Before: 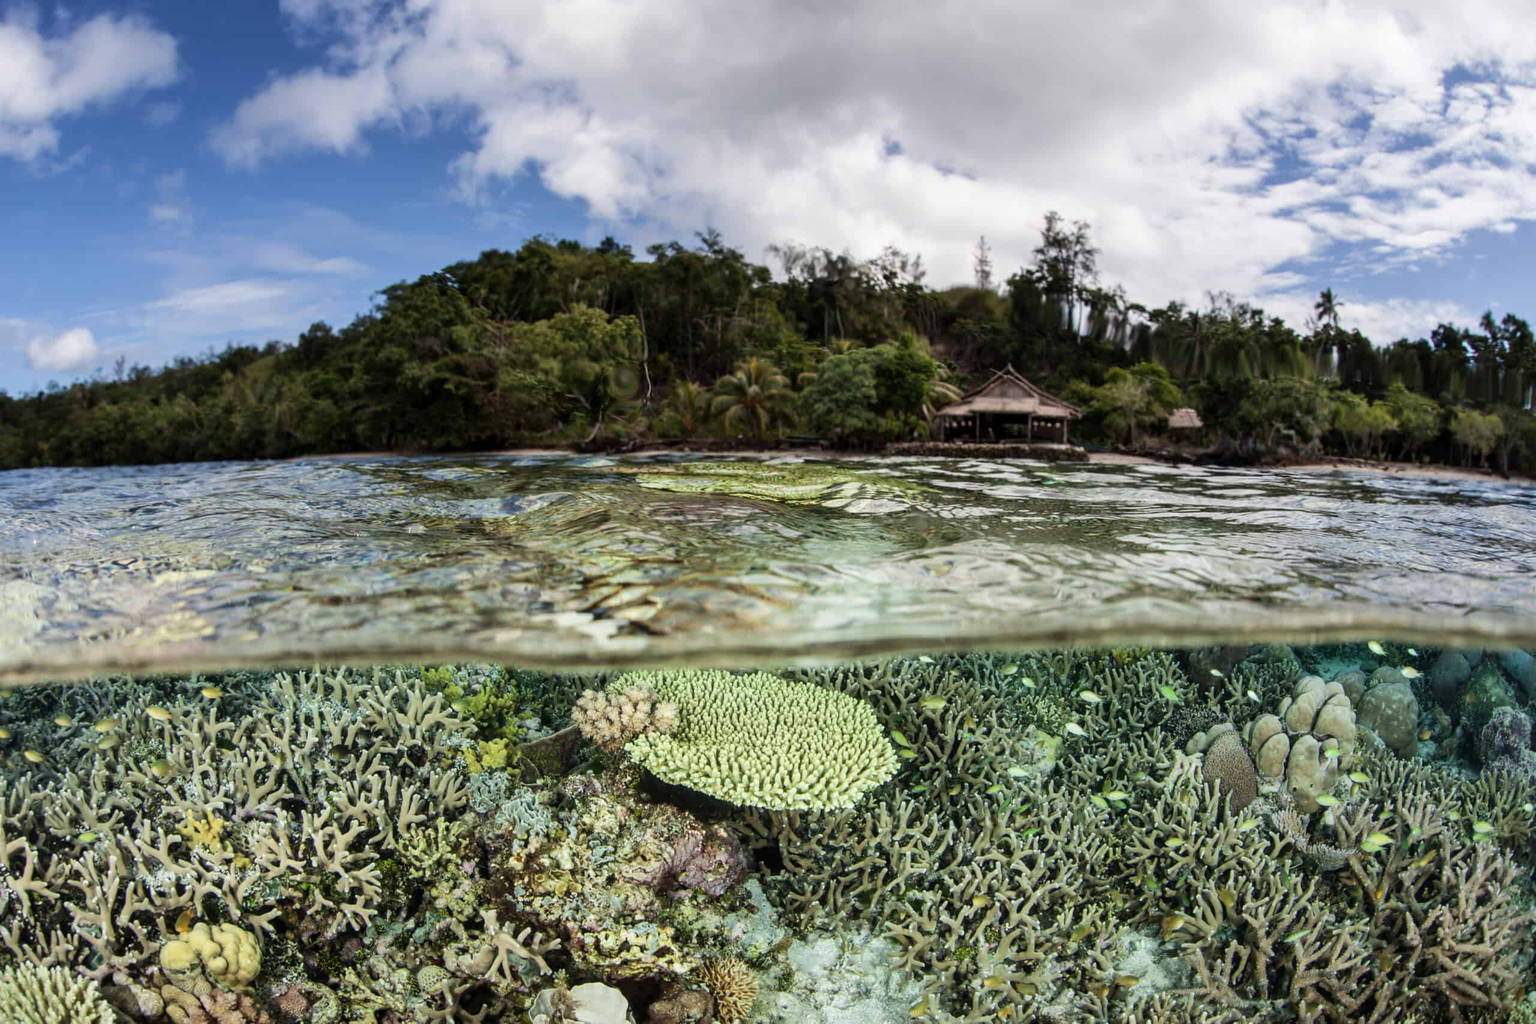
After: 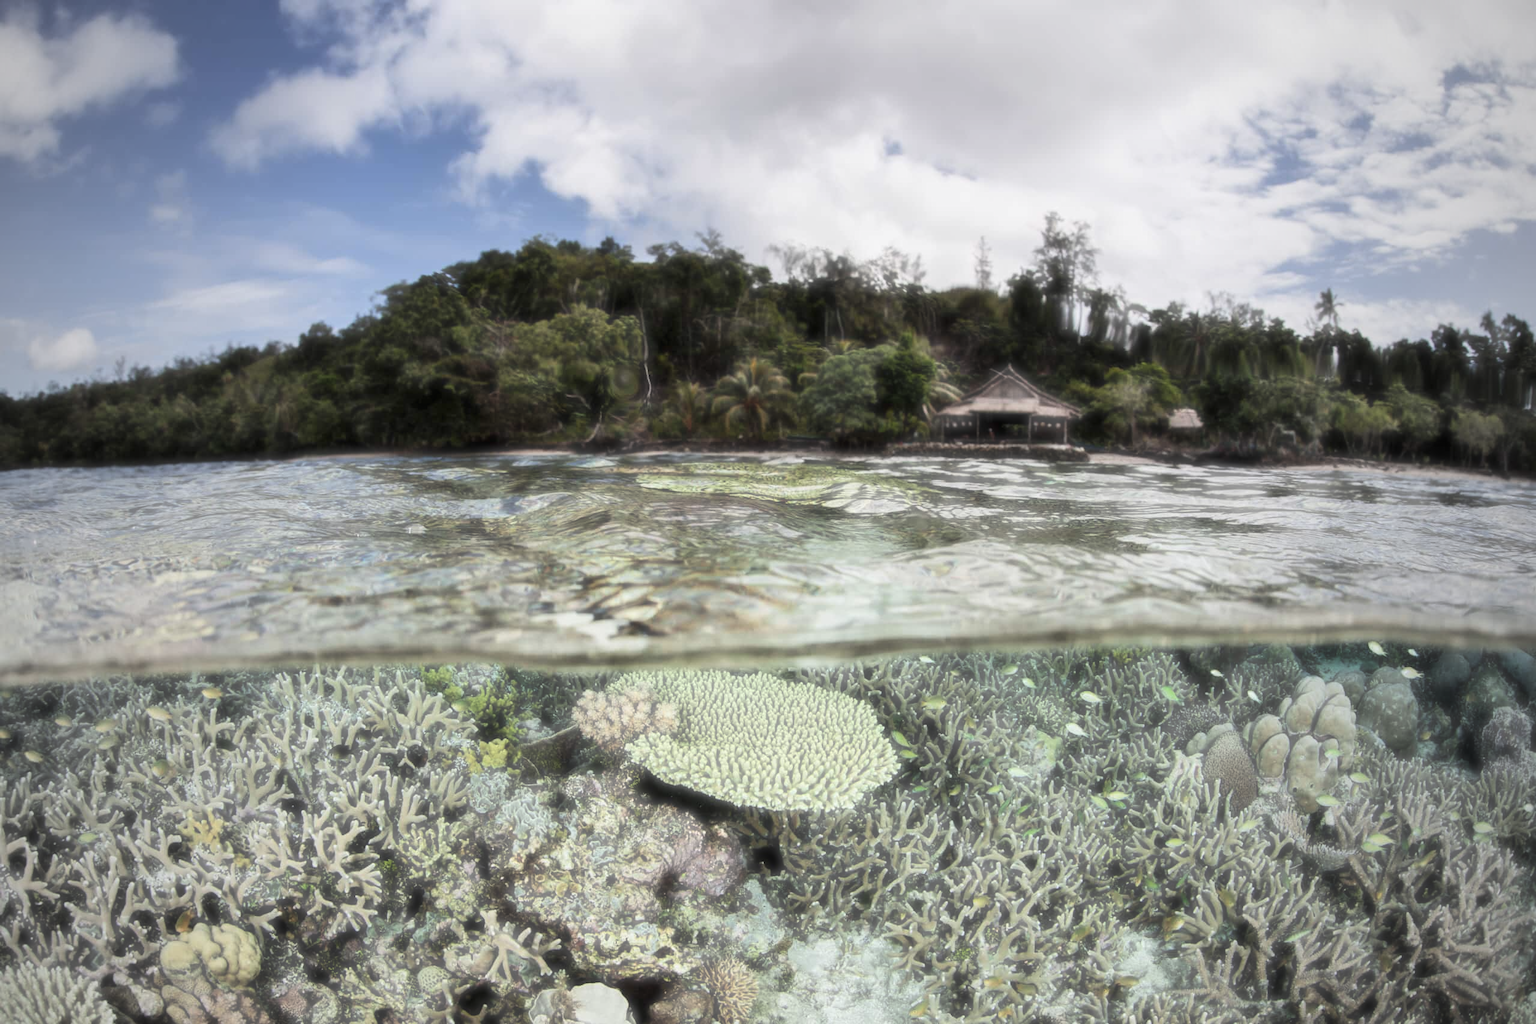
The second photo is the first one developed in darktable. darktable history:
haze removal: strength -0.9, distance 0.225, compatibility mode true, adaptive false
vignetting: fall-off start 97%, fall-off radius 100%, width/height ratio 0.609, unbound false
